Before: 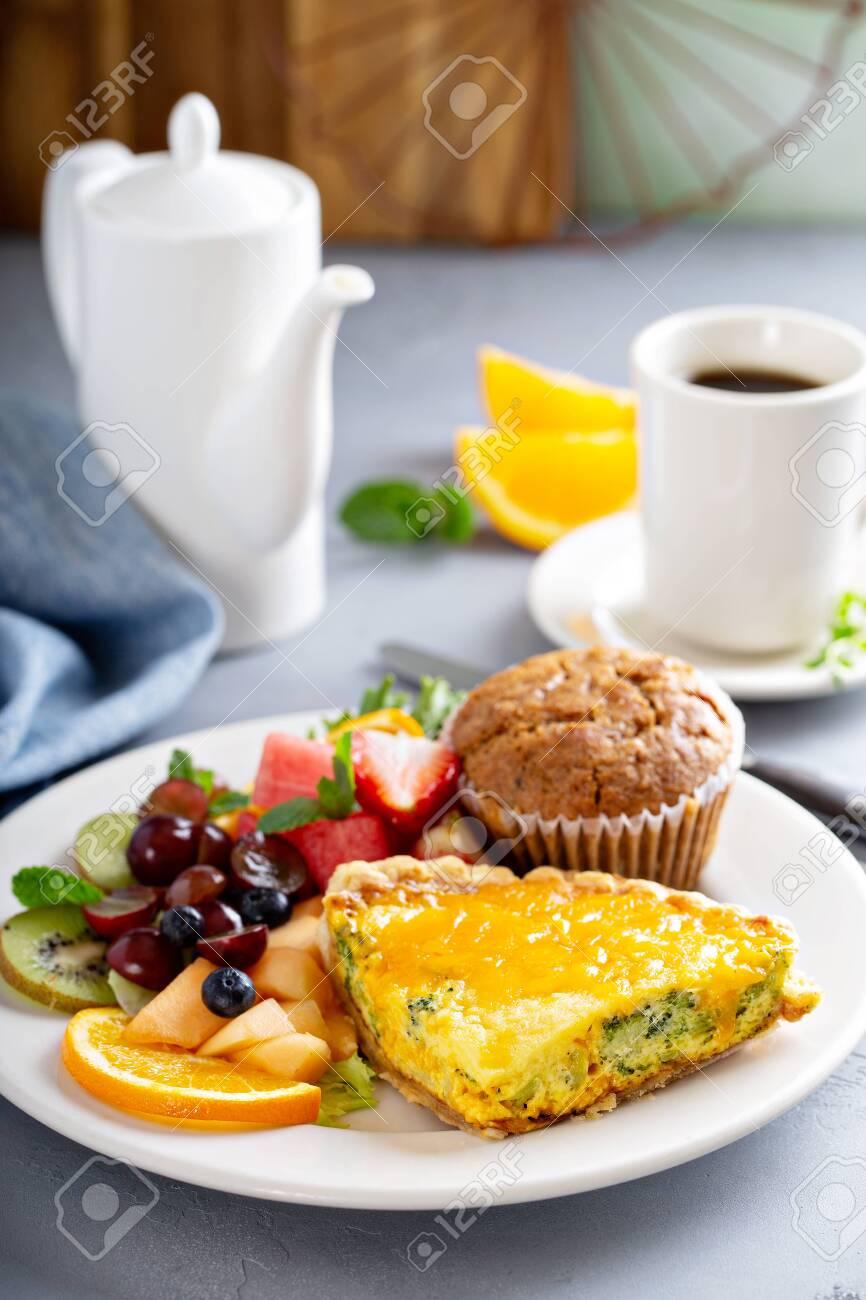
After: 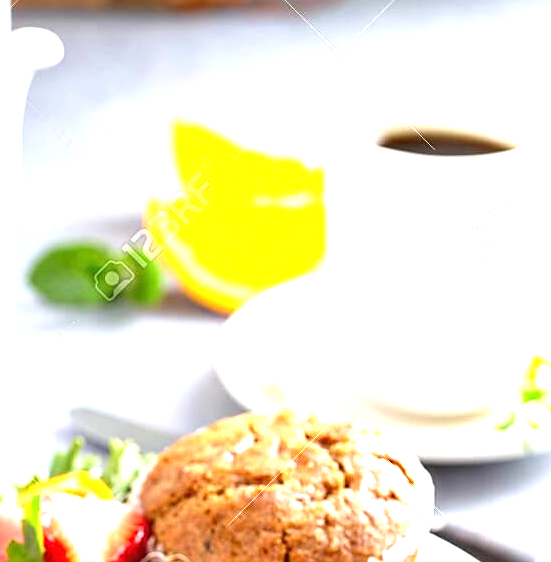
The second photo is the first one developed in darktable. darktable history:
exposure: black level correction 0, exposure 1.2 EV, compensate exposure bias true, compensate highlight preservation false
crop: left 36.005%, top 18.293%, right 0.31%, bottom 38.444%
sharpen: on, module defaults
